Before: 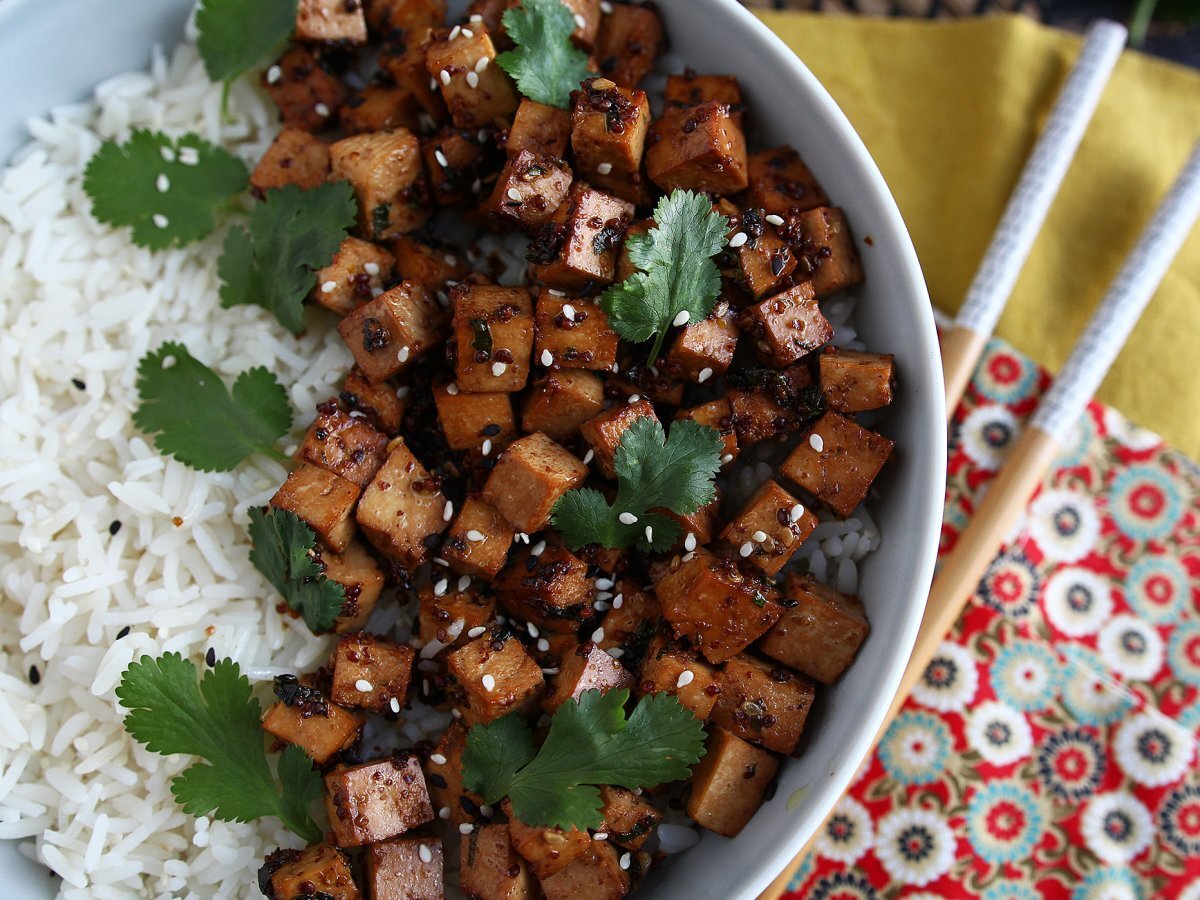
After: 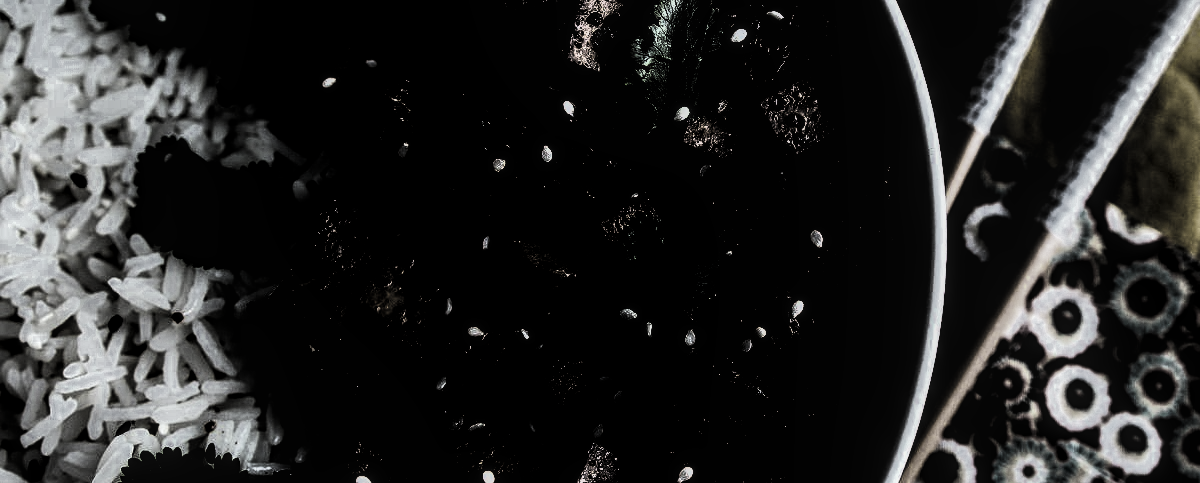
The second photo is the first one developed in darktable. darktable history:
filmic rgb: black relative exposure -11.3 EV, white relative exposure 3.23 EV, hardness 6.72
exposure: exposure 0.79 EV, compensate highlight preservation false
levels: levels [0.721, 0.937, 0.997]
crop and rotate: top 22.778%, bottom 23.537%
local contrast: on, module defaults
shadows and highlights: soften with gaussian
